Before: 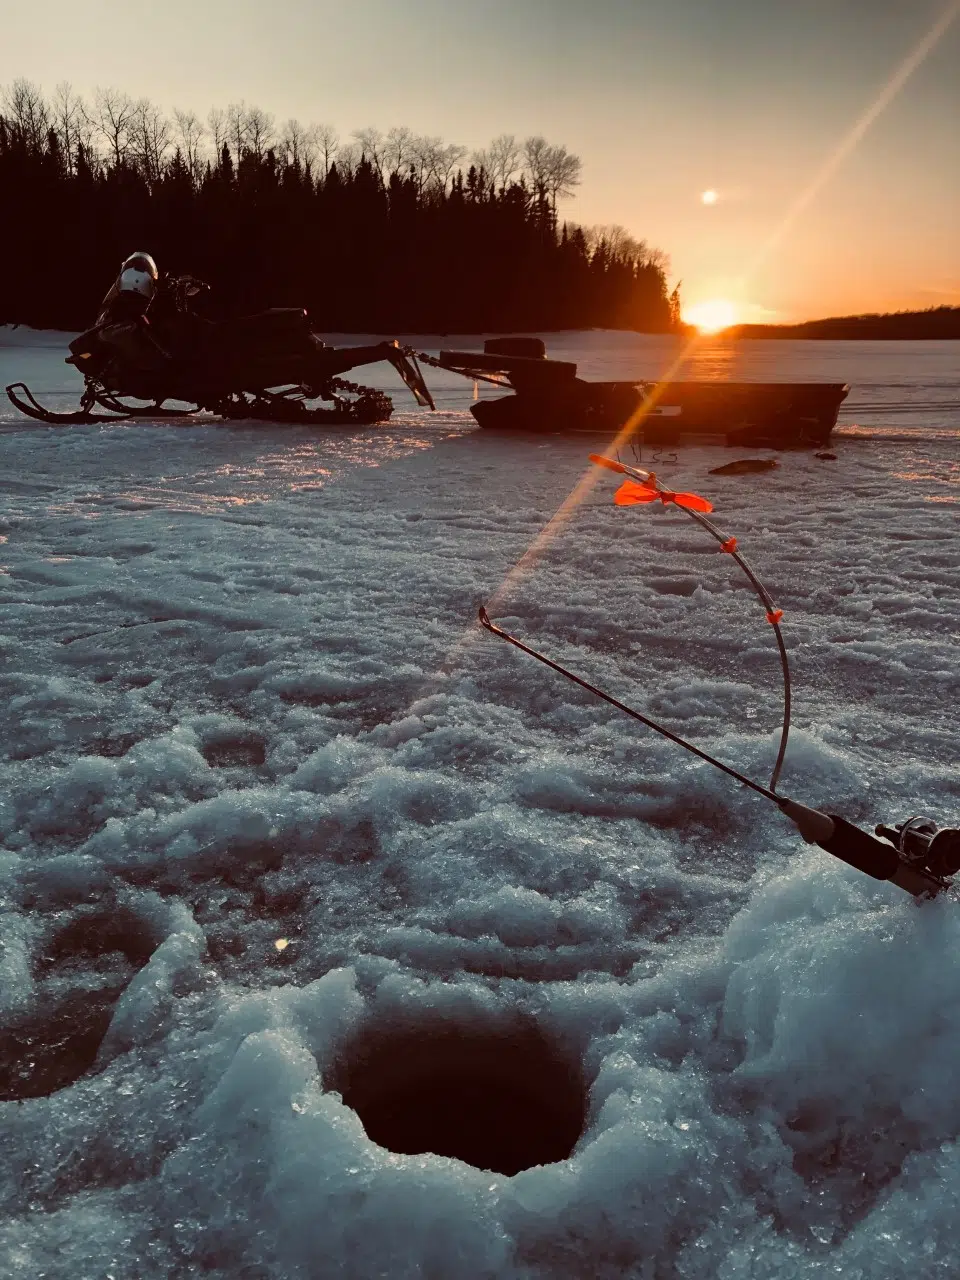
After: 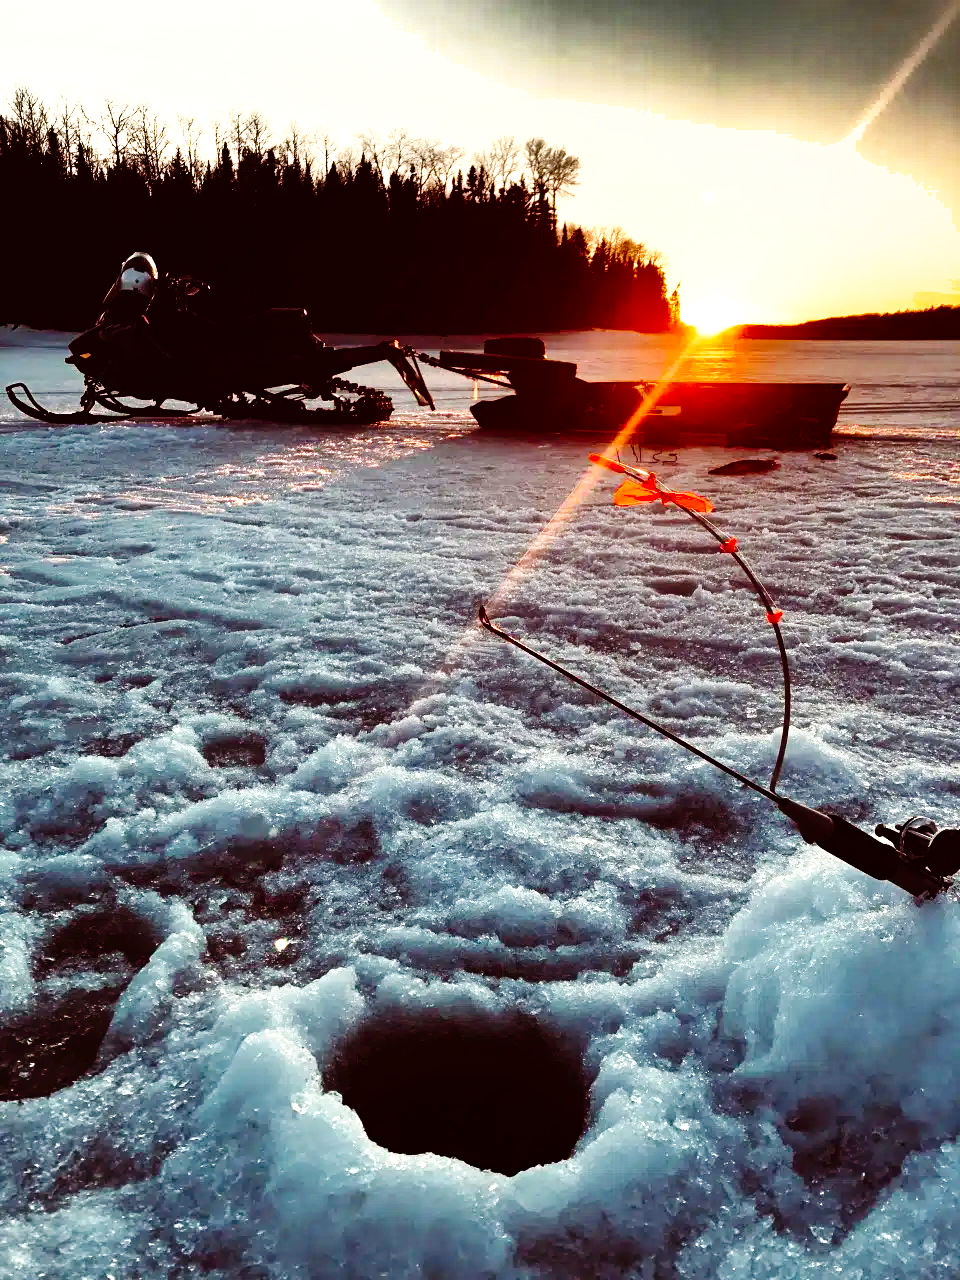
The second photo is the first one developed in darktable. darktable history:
shadows and highlights: shadows 20.91, highlights -82.73, soften with gaussian
tone curve: curves: ch0 [(0, 0) (0.003, 0.003) (0.011, 0.005) (0.025, 0.008) (0.044, 0.012) (0.069, 0.02) (0.1, 0.031) (0.136, 0.047) (0.177, 0.088) (0.224, 0.141) (0.277, 0.222) (0.335, 0.32) (0.399, 0.422) (0.468, 0.523) (0.543, 0.623) (0.623, 0.716) (0.709, 0.796) (0.801, 0.88) (0.898, 0.958) (1, 1)], preserve colors none
exposure: exposure 1.2 EV, compensate highlight preservation false
contrast brightness saturation: contrast 0.07, brightness -0.14, saturation 0.11
